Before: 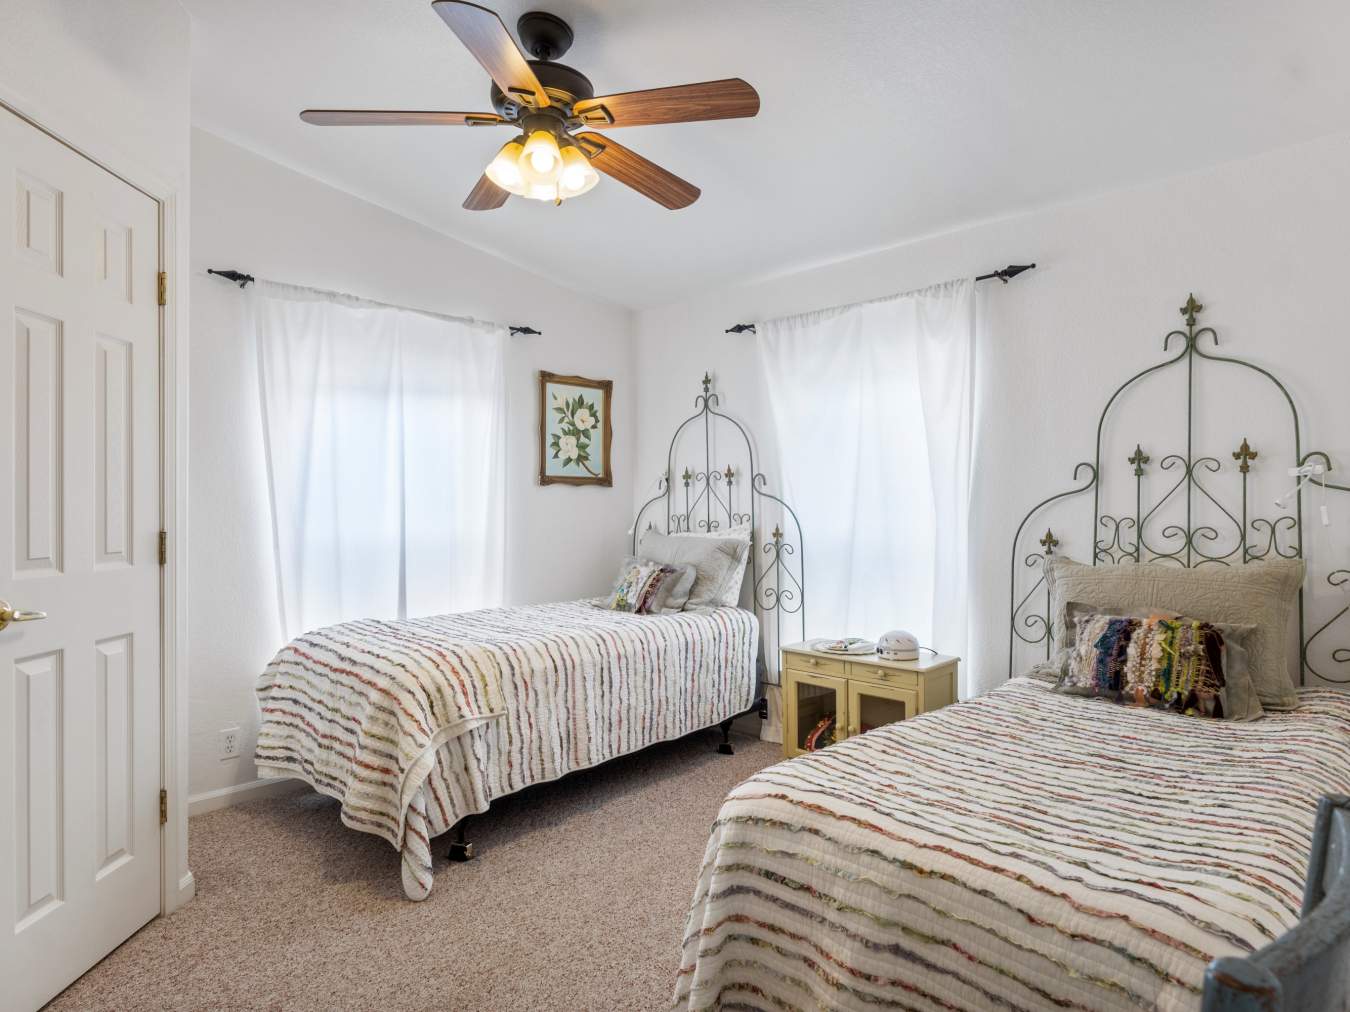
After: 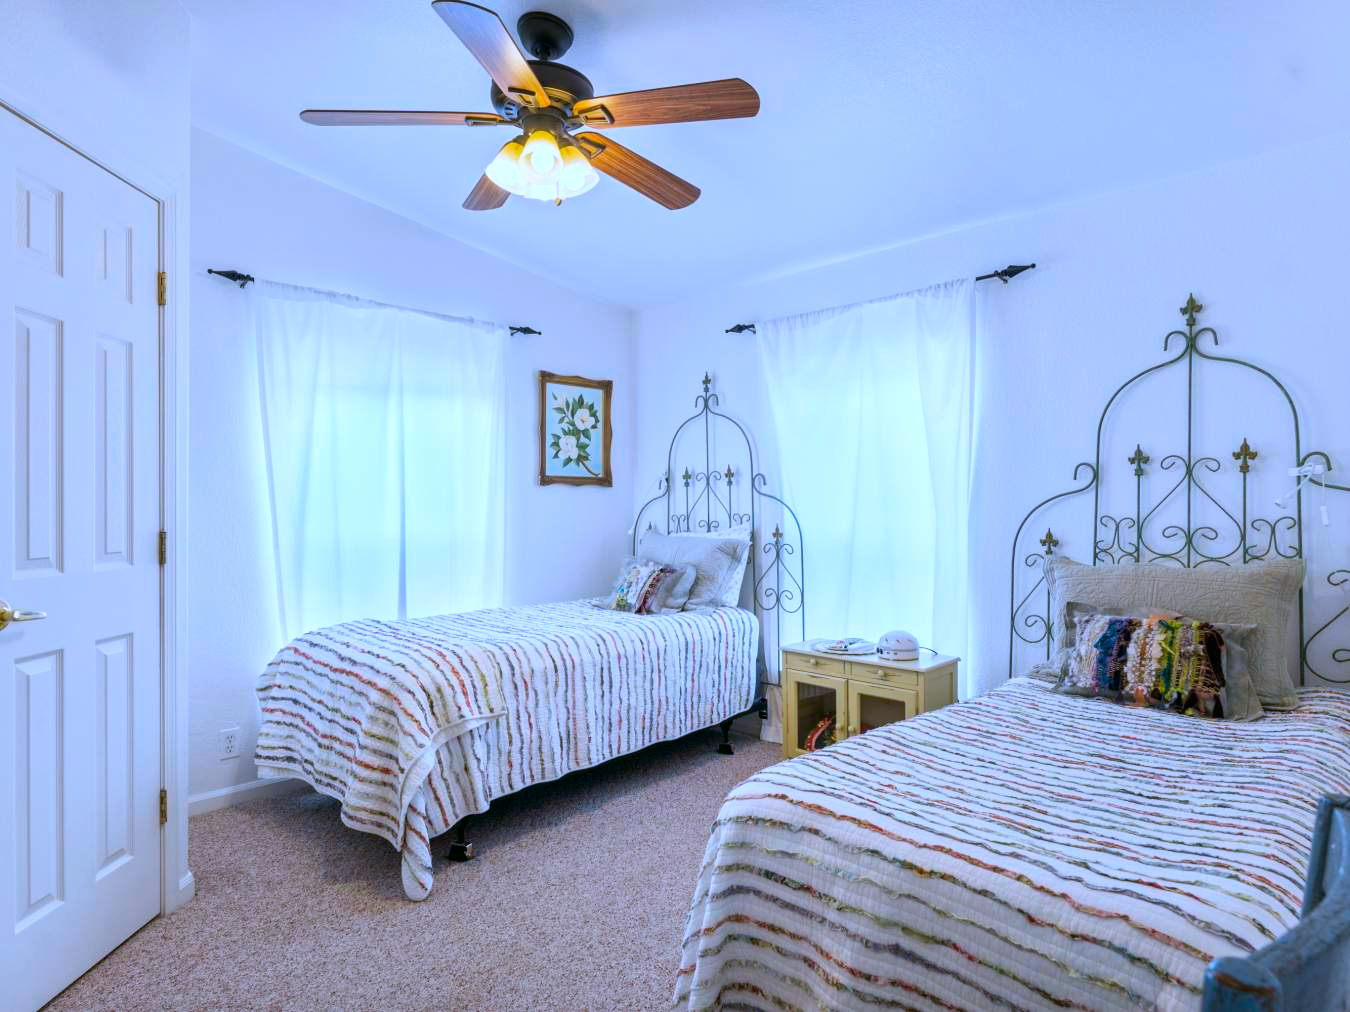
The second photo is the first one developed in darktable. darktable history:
white balance: red 1.042, blue 1.17
color correction: highlights a* -7.33, highlights b* 1.26, shadows a* -3.55, saturation 1.4
color calibration: x 0.37, y 0.382, temperature 4313.32 K
